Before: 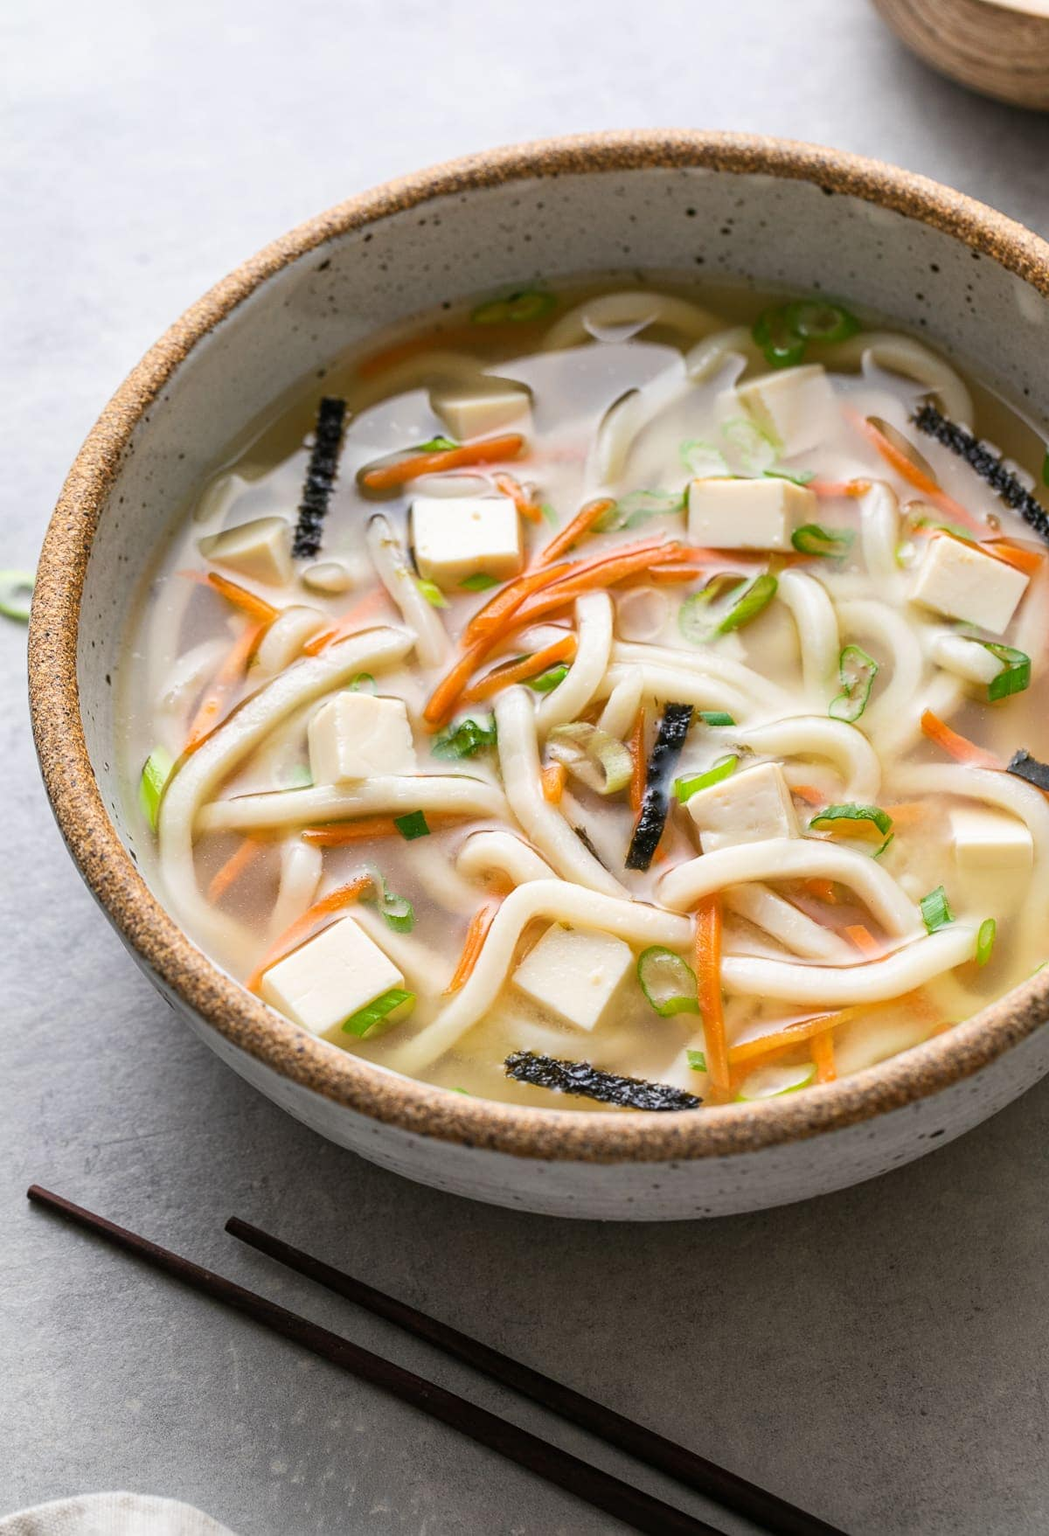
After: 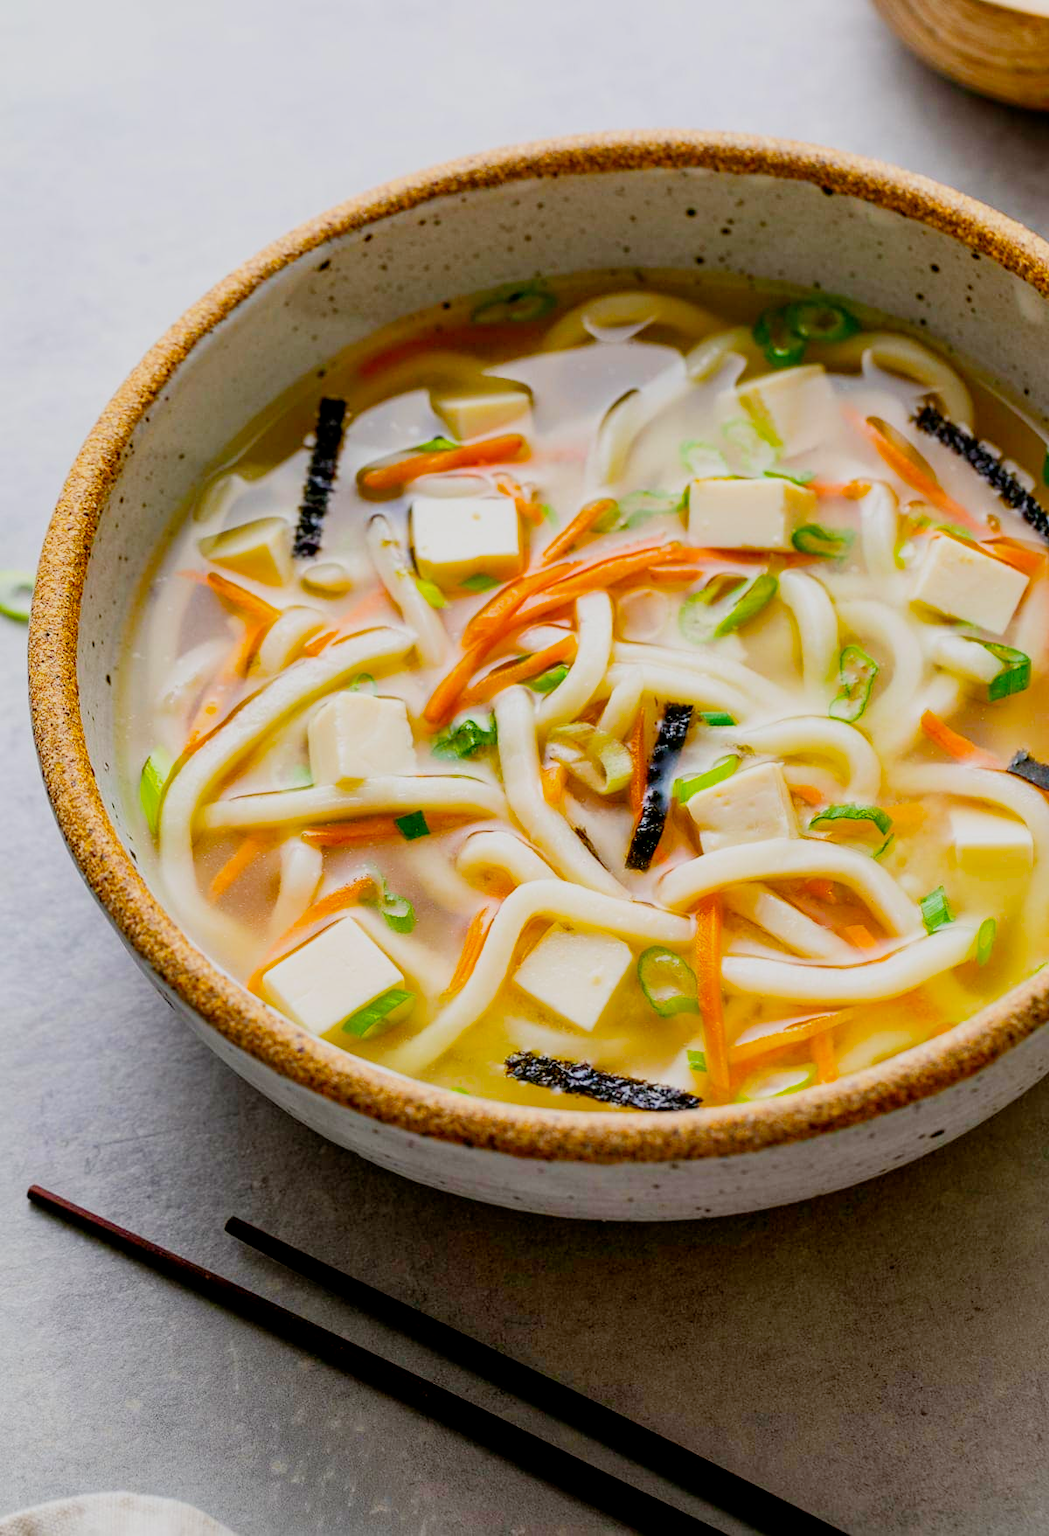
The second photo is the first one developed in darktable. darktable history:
filmic rgb: black relative exposure -7.61 EV, white relative exposure 4.62 EV, target black luminance 0%, hardness 3.53, latitude 50.42%, contrast 1.038, highlights saturation mix 8.8%, shadows ↔ highlights balance -0.169%, preserve chrominance no, color science v4 (2020), contrast in shadows soft, enable highlight reconstruction true
color balance rgb: perceptual saturation grading › global saturation 41.42%, global vibrance 20%
